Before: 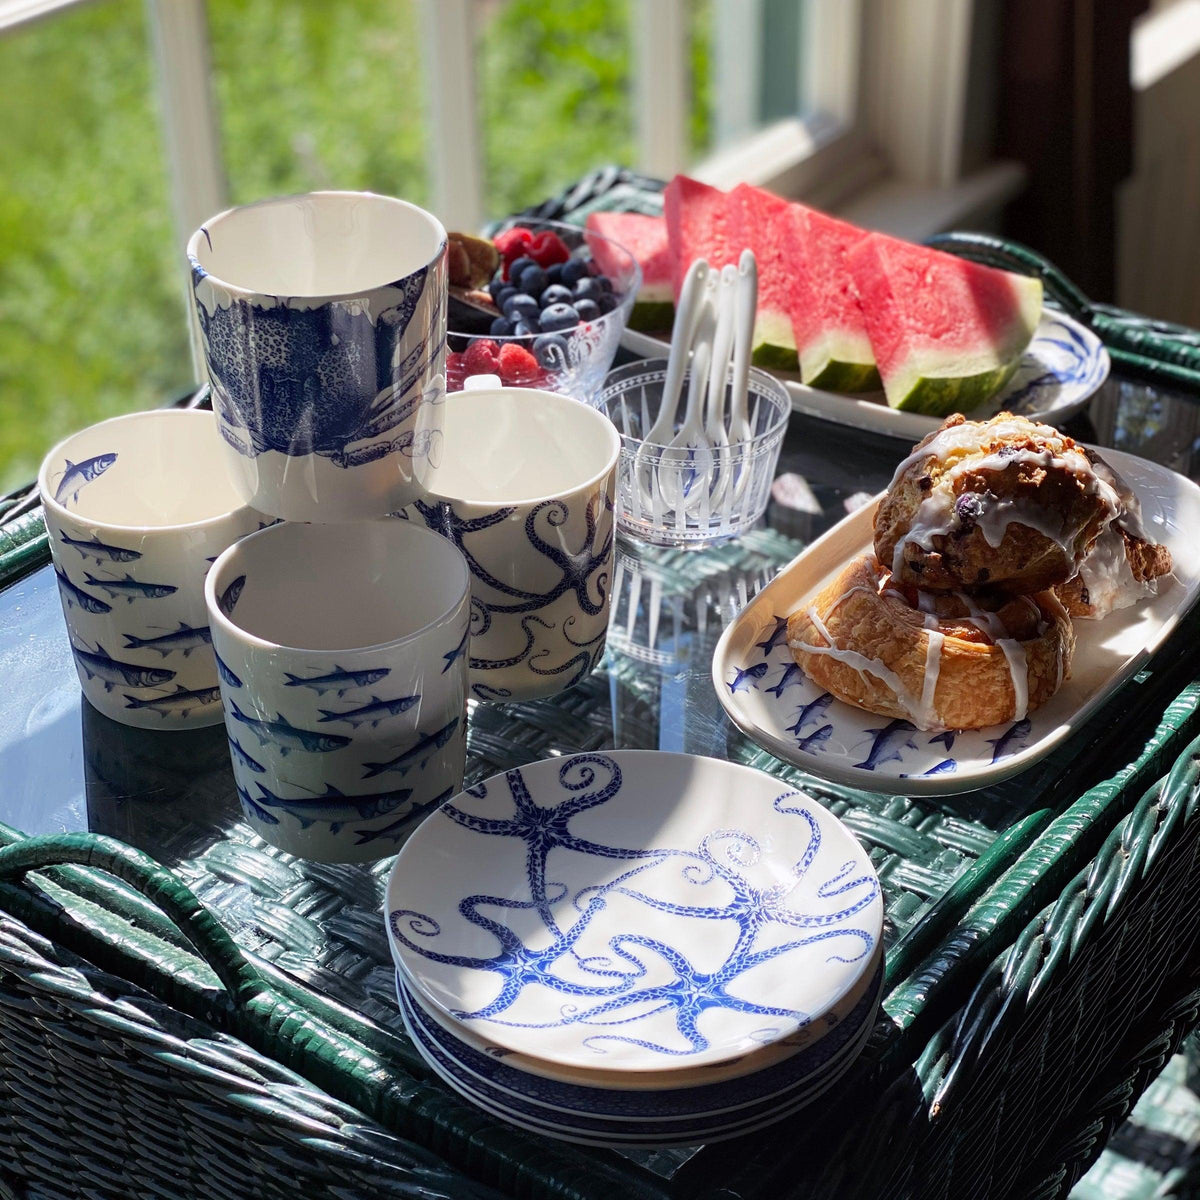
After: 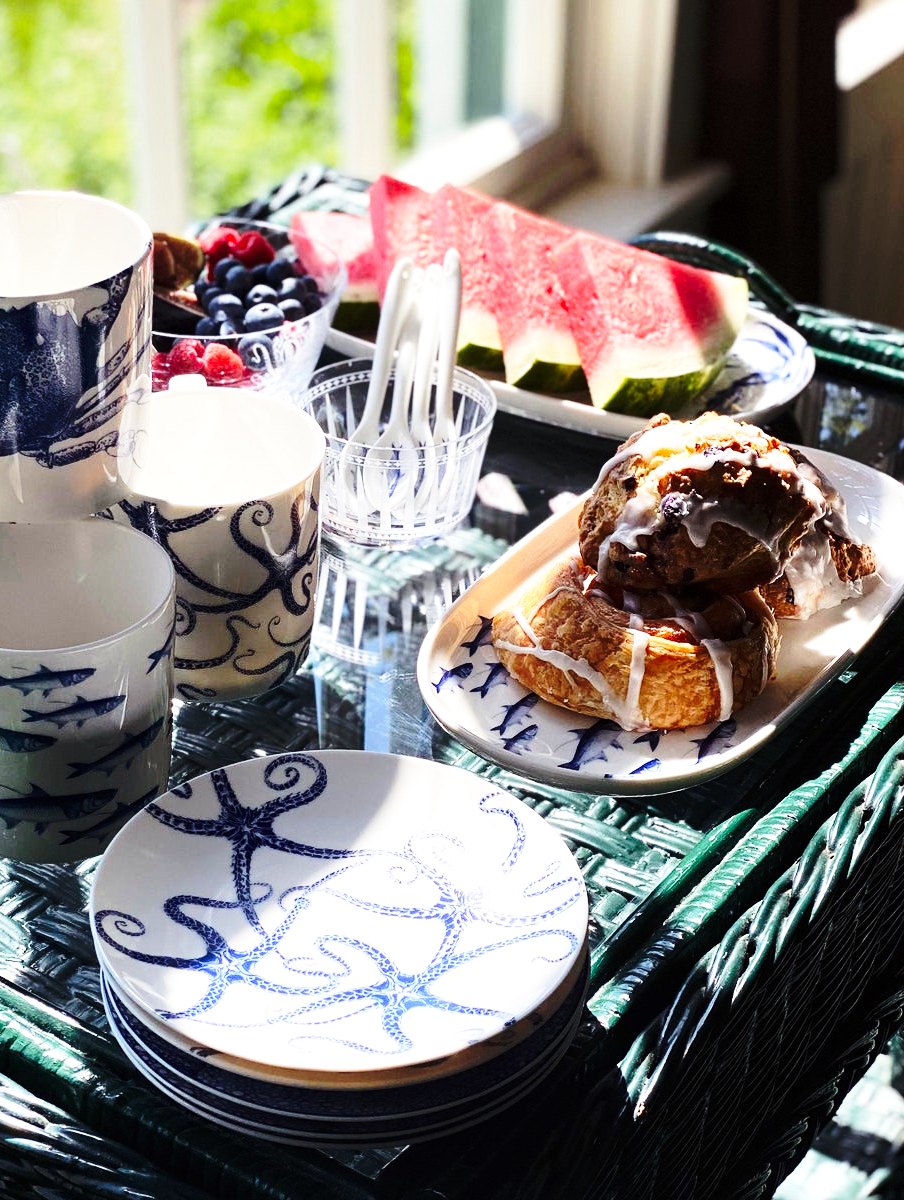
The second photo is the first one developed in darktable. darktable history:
tone equalizer: -8 EV -0.417 EV, -7 EV -0.389 EV, -6 EV -0.333 EV, -5 EV -0.222 EV, -3 EV 0.222 EV, -2 EV 0.333 EV, -1 EV 0.389 EV, +0 EV 0.417 EV, edges refinement/feathering 500, mask exposure compensation -1.57 EV, preserve details no
crop and rotate: left 24.6%
tone curve: curves: ch0 [(0, 0) (0.265, 0.253) (0.732, 0.751) (1, 1)], color space Lab, linked channels, preserve colors none
base curve: curves: ch0 [(0, 0) (0.036, 0.037) (0.121, 0.228) (0.46, 0.76) (0.859, 0.983) (1, 1)], preserve colors none
